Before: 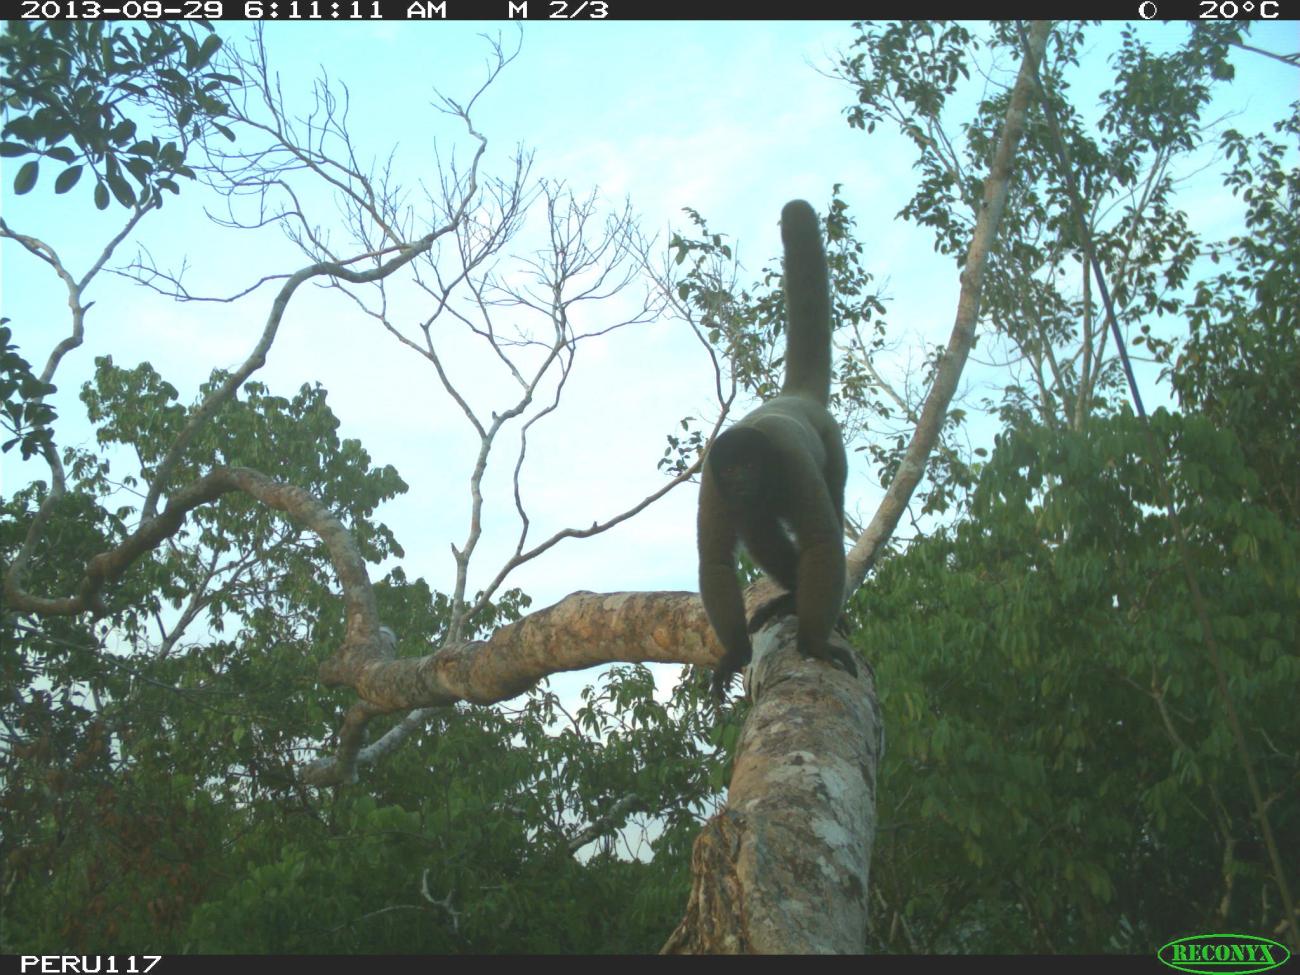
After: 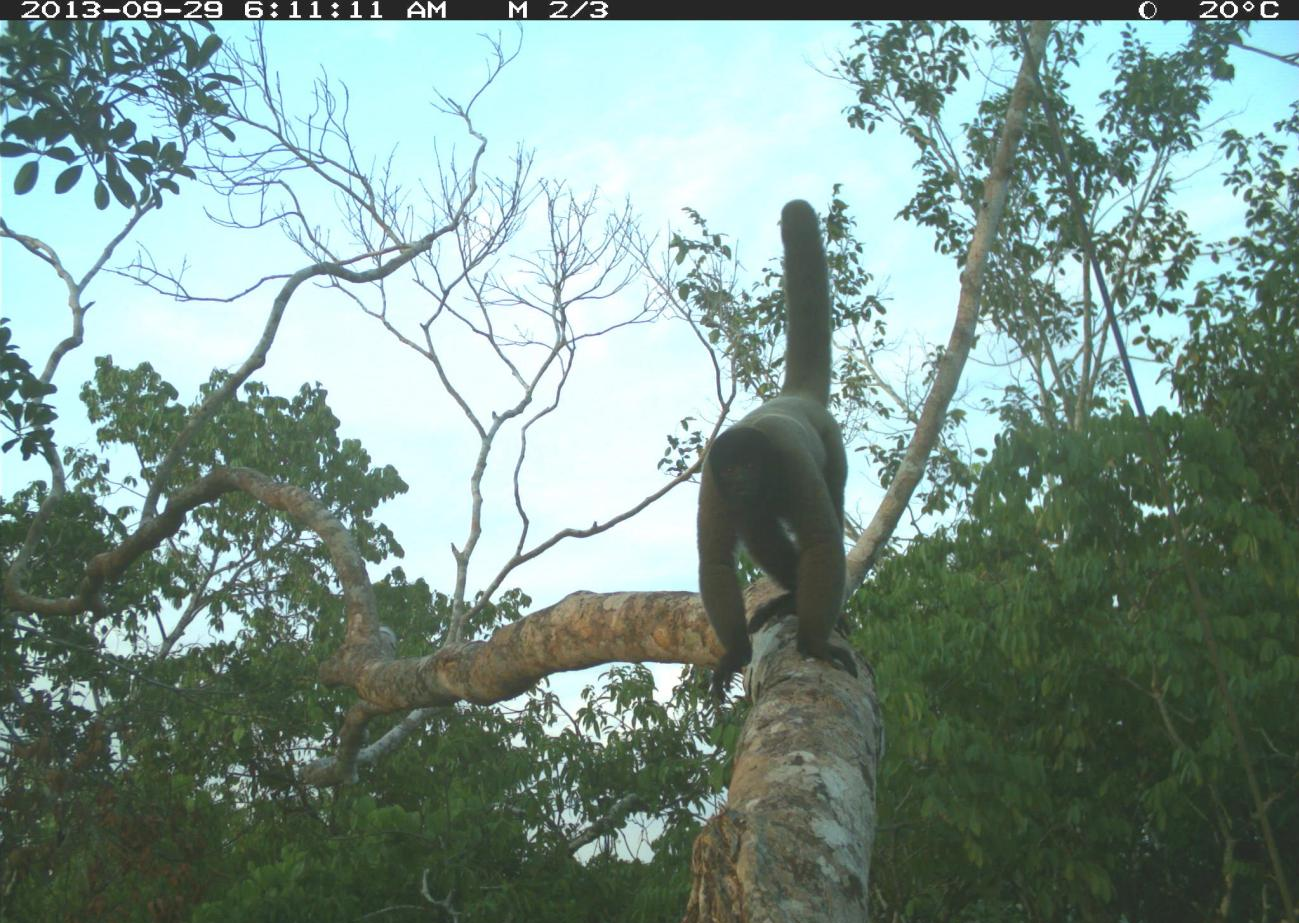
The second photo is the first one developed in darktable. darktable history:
crop and rotate: top 0.009%, bottom 5.282%
color correction: highlights a* -0.15, highlights b* 0.072
